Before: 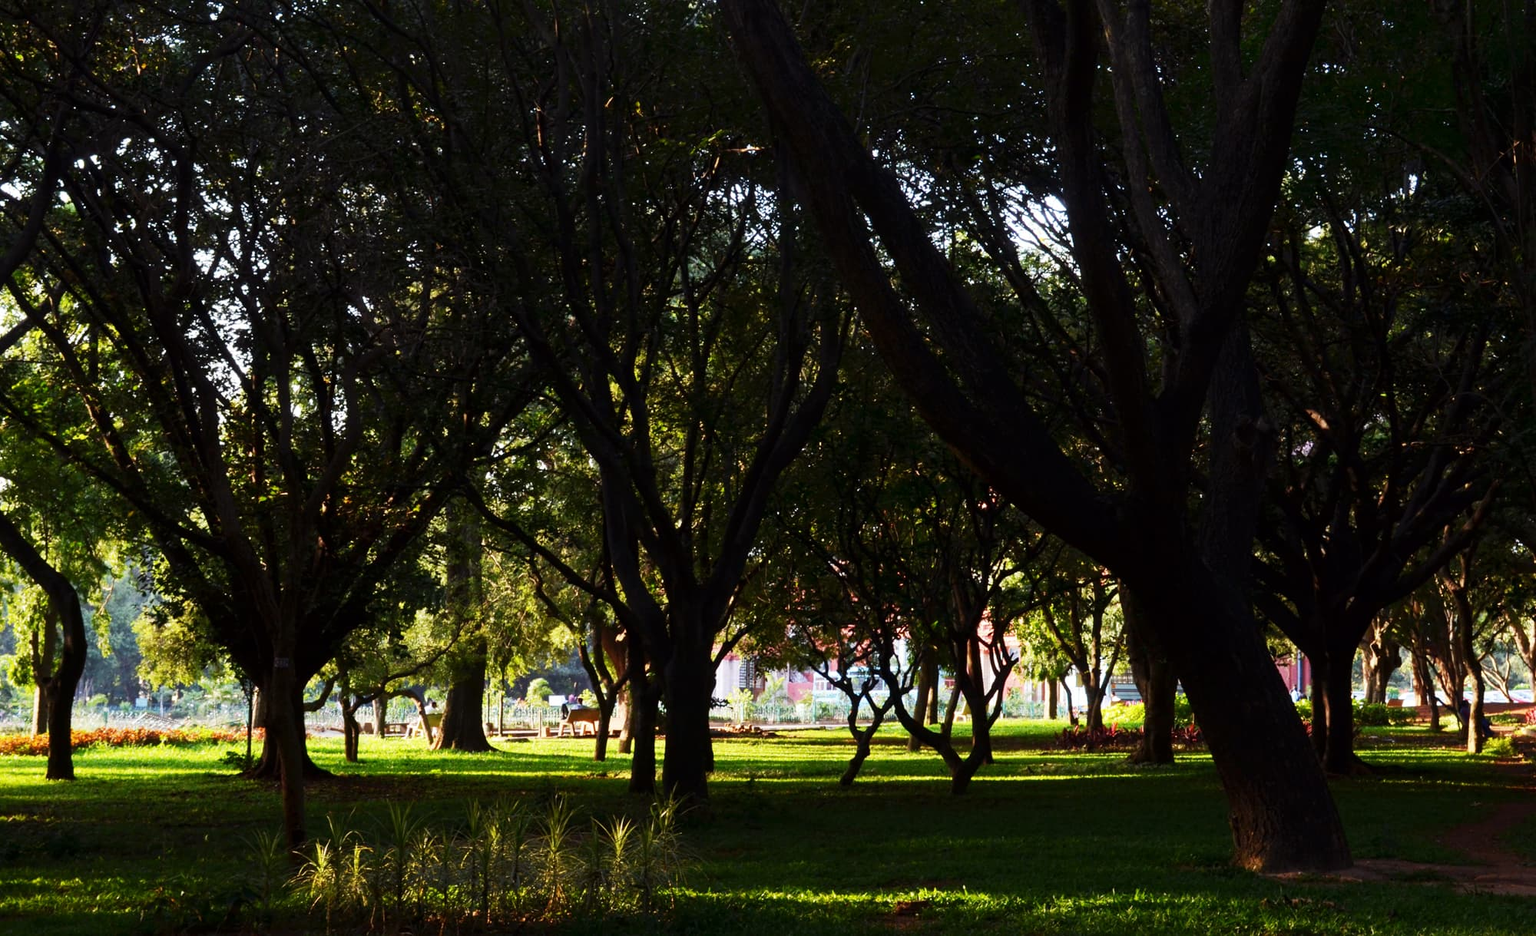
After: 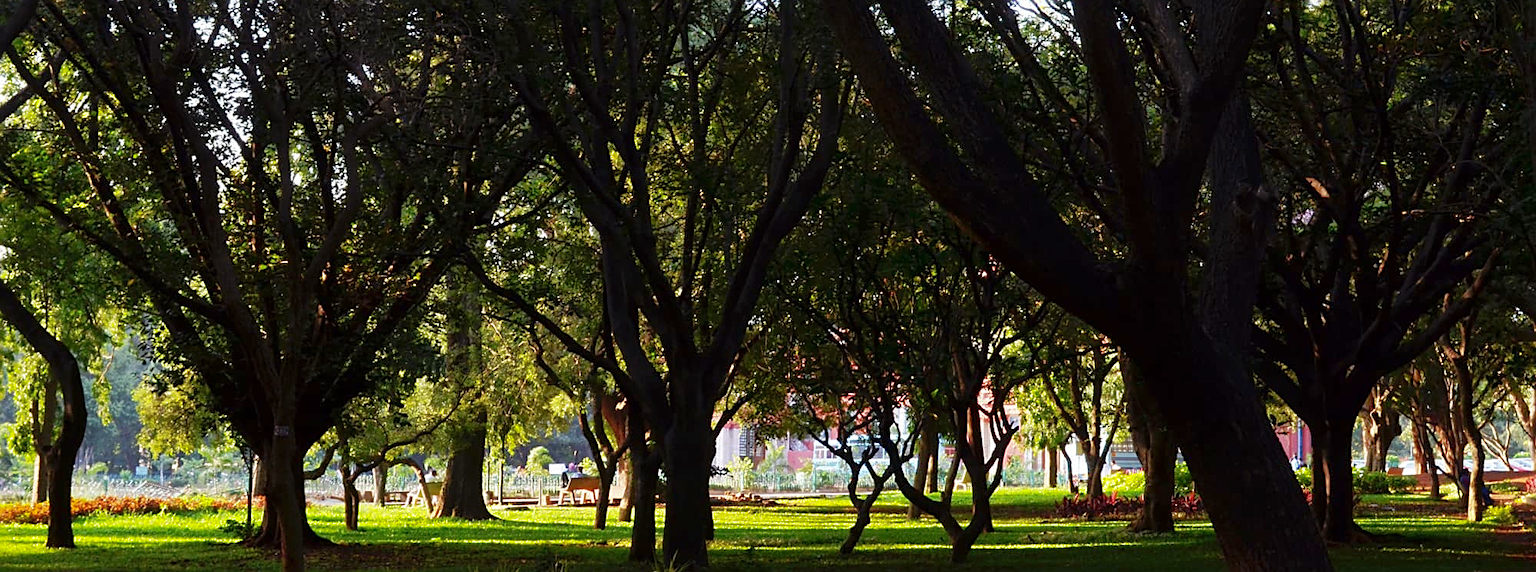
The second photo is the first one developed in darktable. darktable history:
sharpen: on, module defaults
crop and rotate: top 24.783%, bottom 14.044%
shadows and highlights: on, module defaults
